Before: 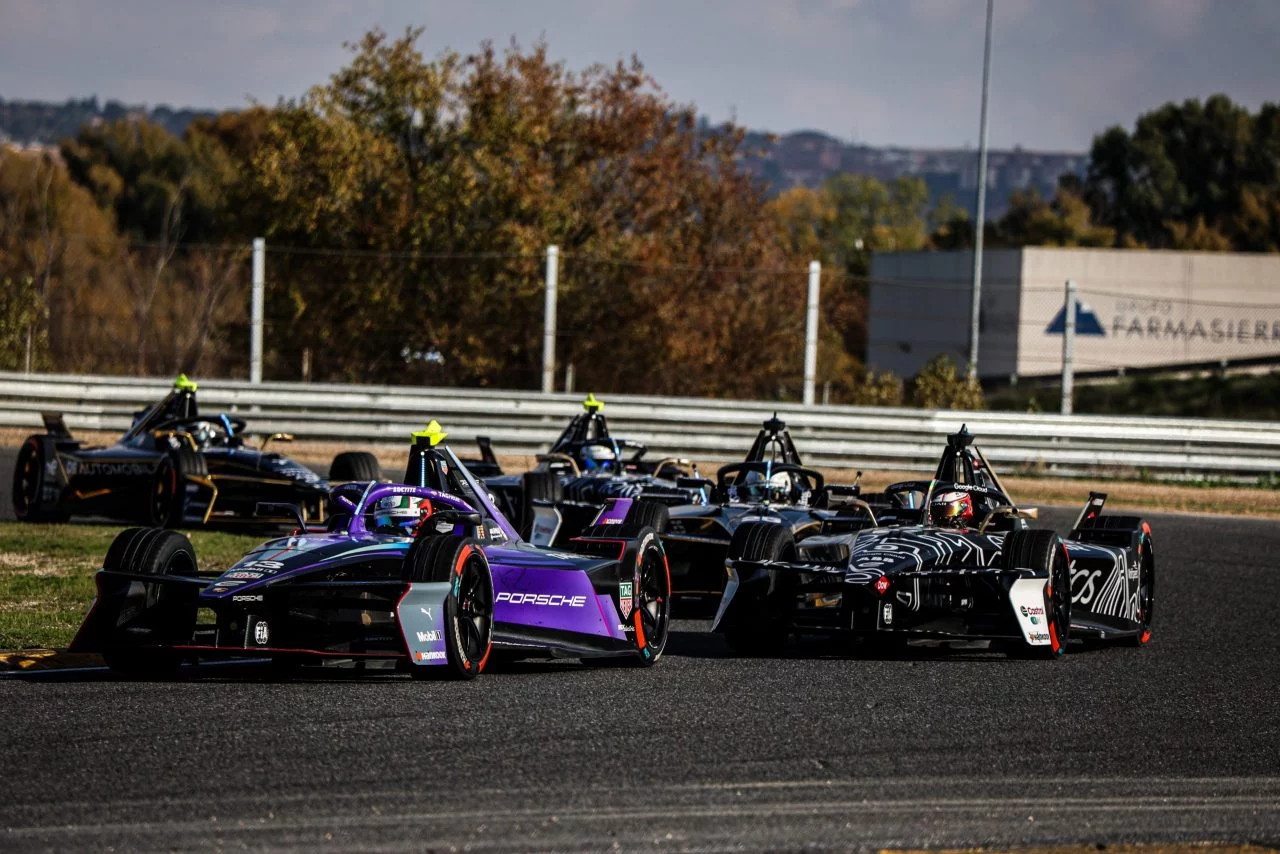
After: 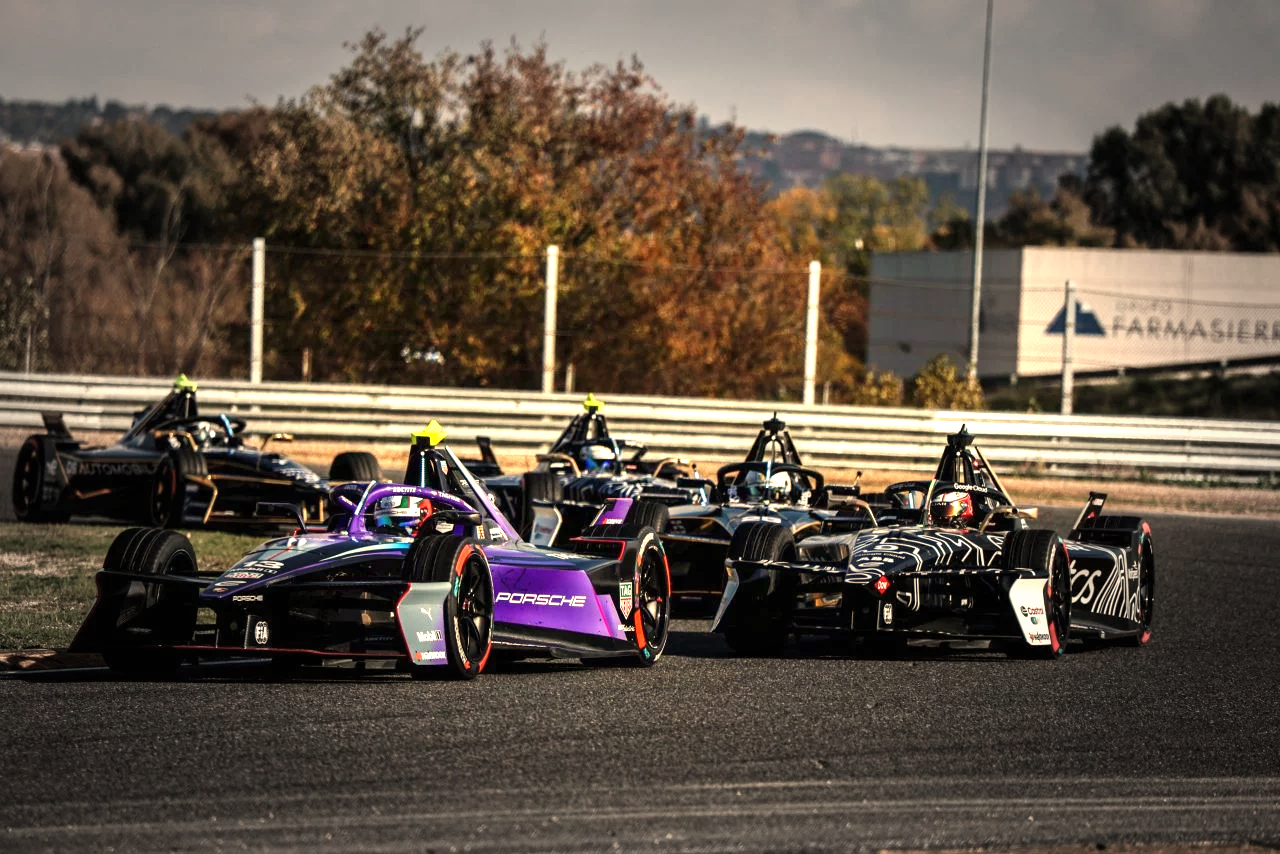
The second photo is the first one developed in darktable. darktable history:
vignetting: fall-off start 48.41%, automatic ratio true, width/height ratio 1.29, unbound false
white balance: red 1.123, blue 0.83
exposure: black level correction 0, exposure 1 EV, compensate exposure bias true, compensate highlight preservation false
